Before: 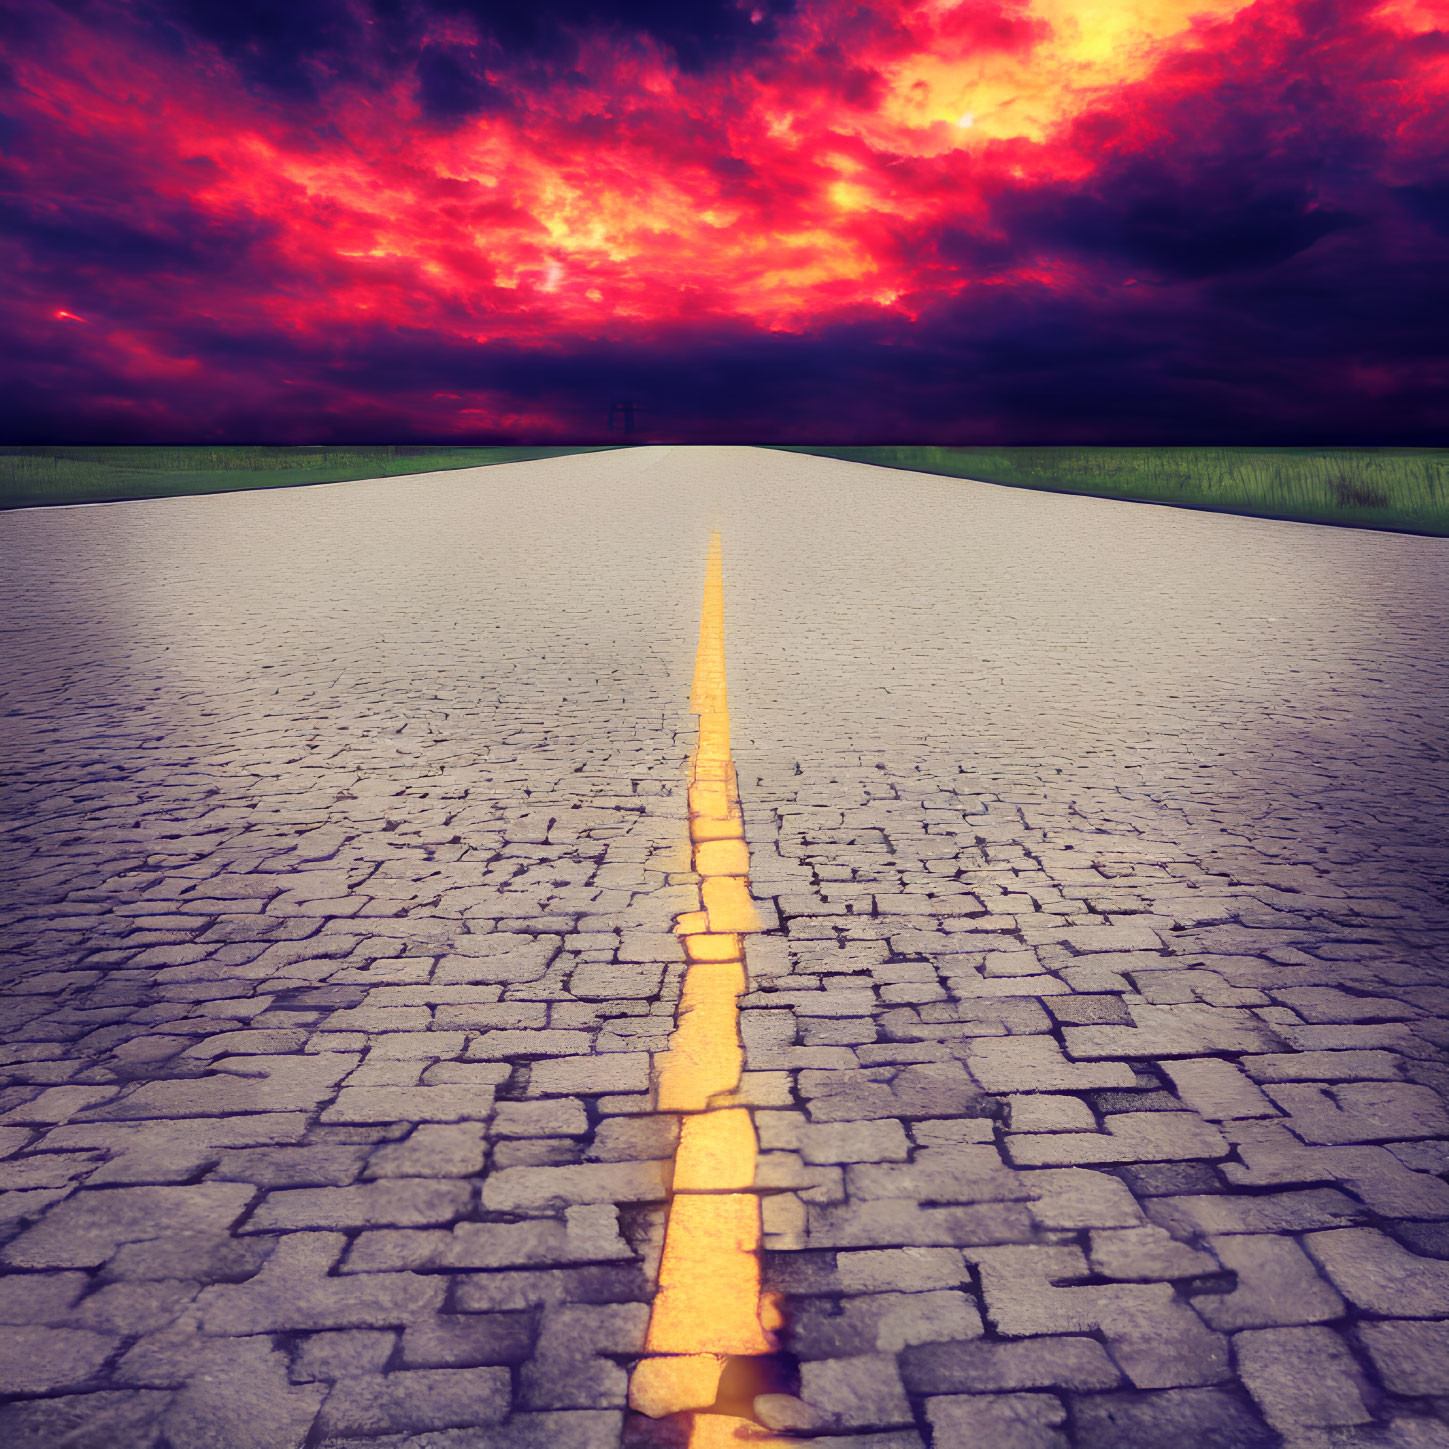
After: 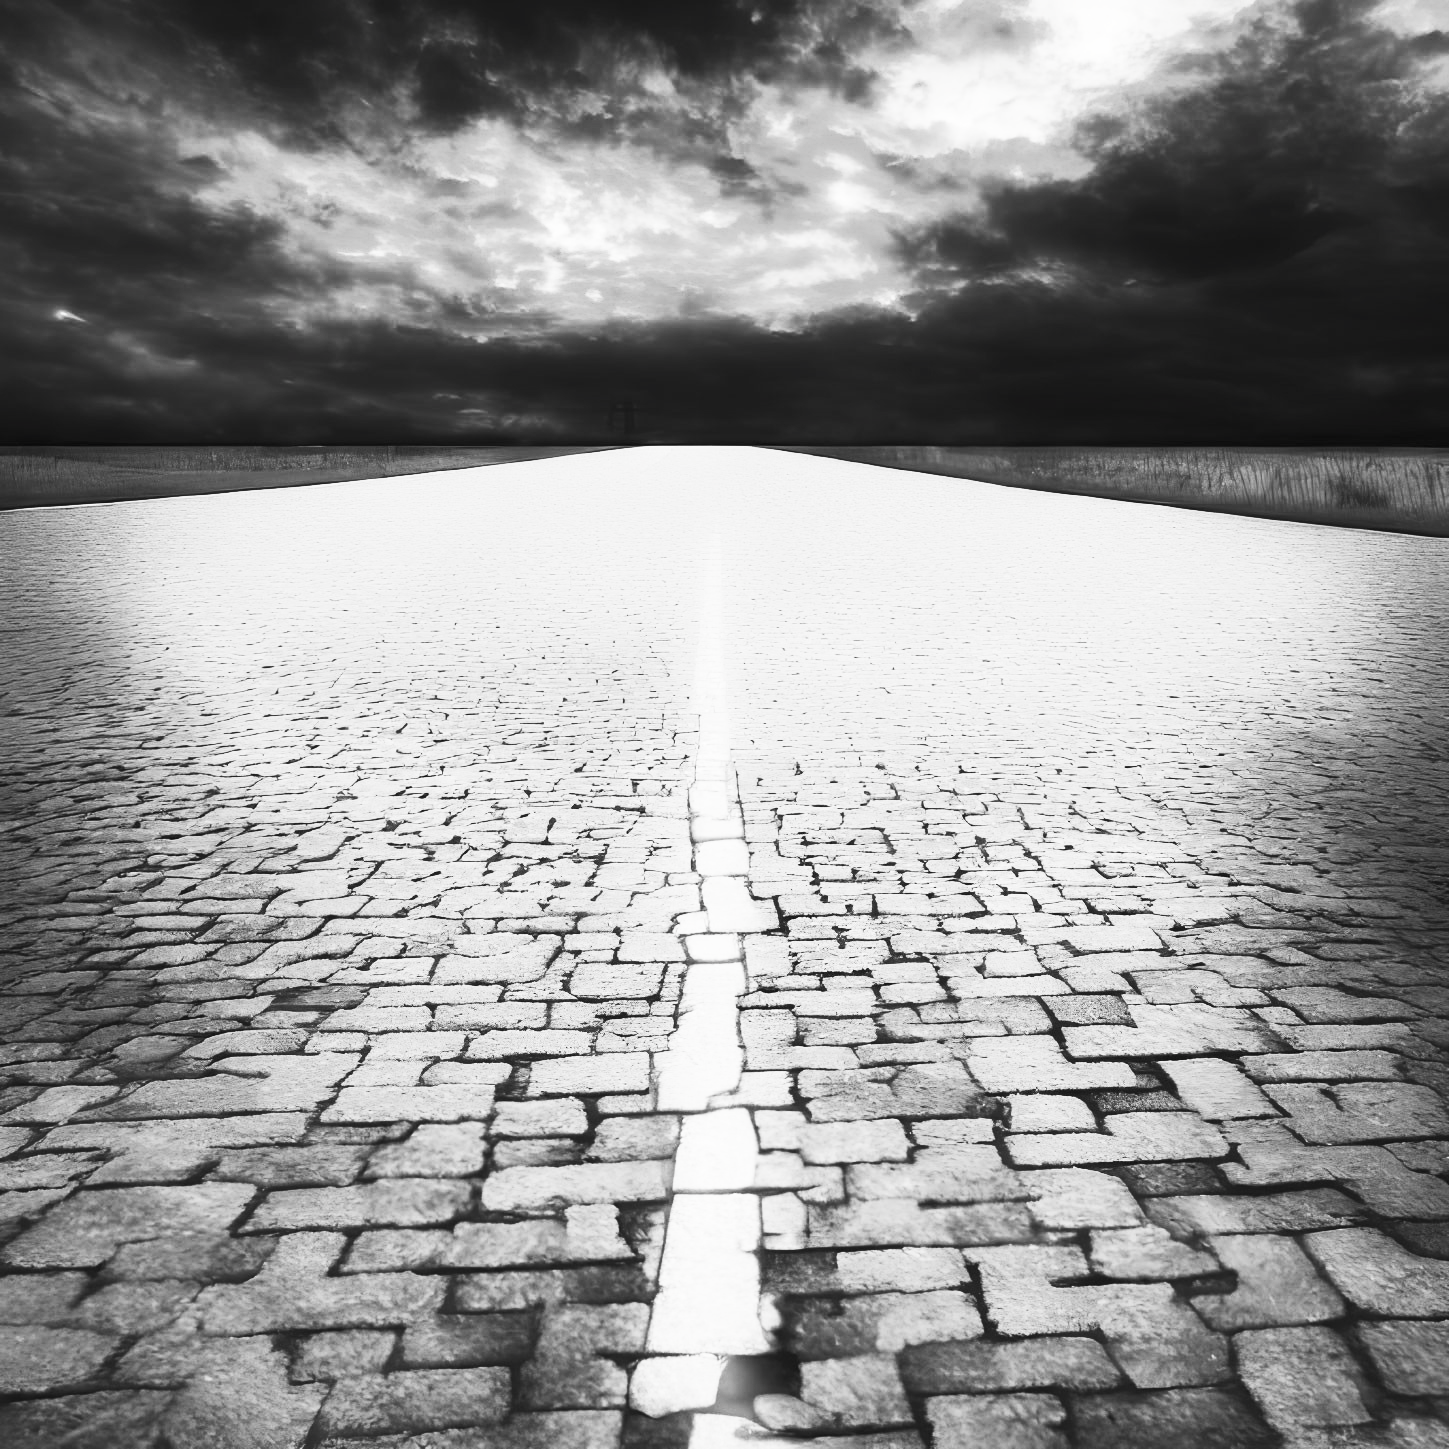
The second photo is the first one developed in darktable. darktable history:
contrast brightness saturation: contrast 0.529, brightness 0.461, saturation -0.999
